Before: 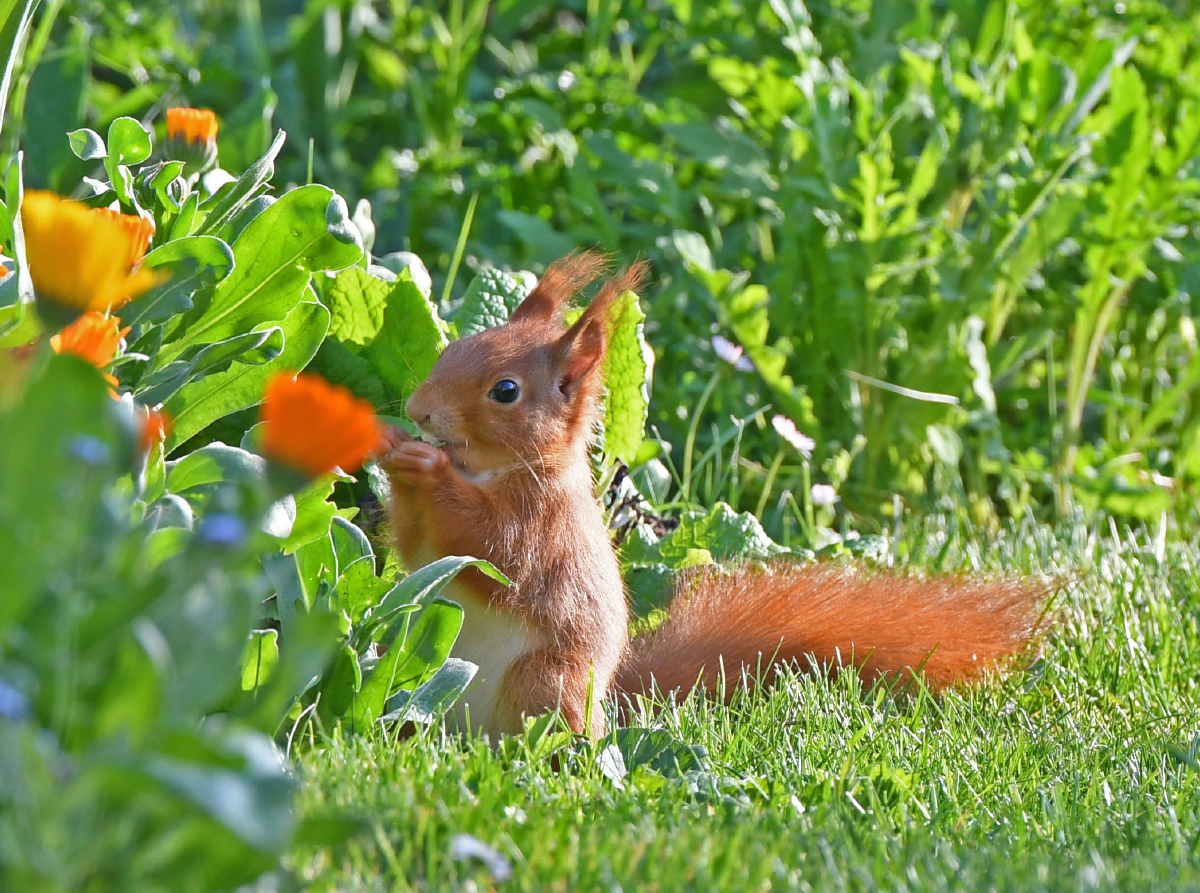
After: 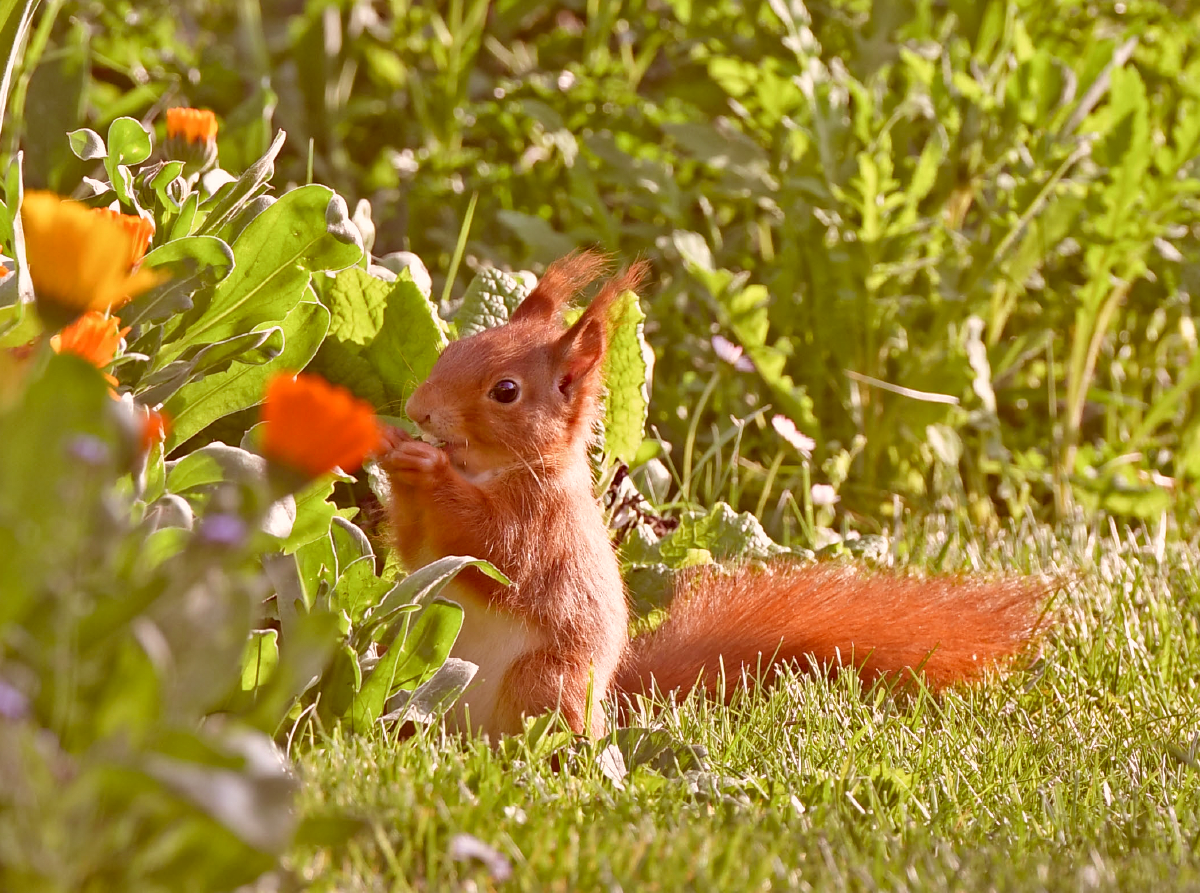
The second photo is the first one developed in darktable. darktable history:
exposure: compensate highlight preservation false
color correction: highlights a* 9.03, highlights b* 8.71, shadows a* 40, shadows b* 40, saturation 0.8
